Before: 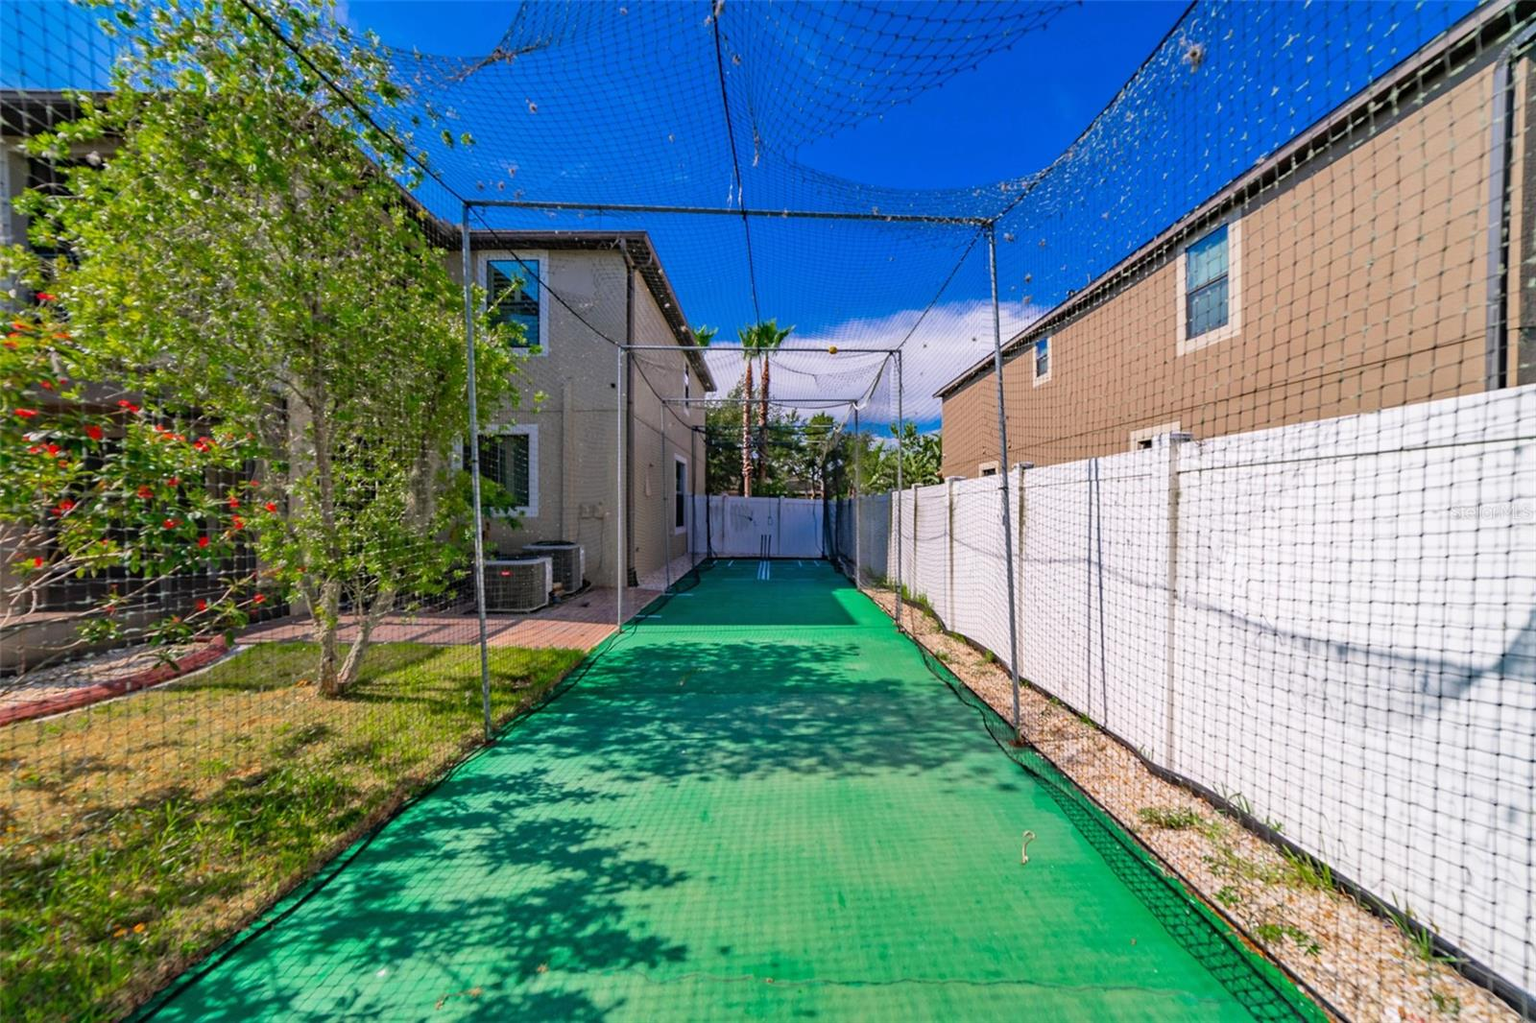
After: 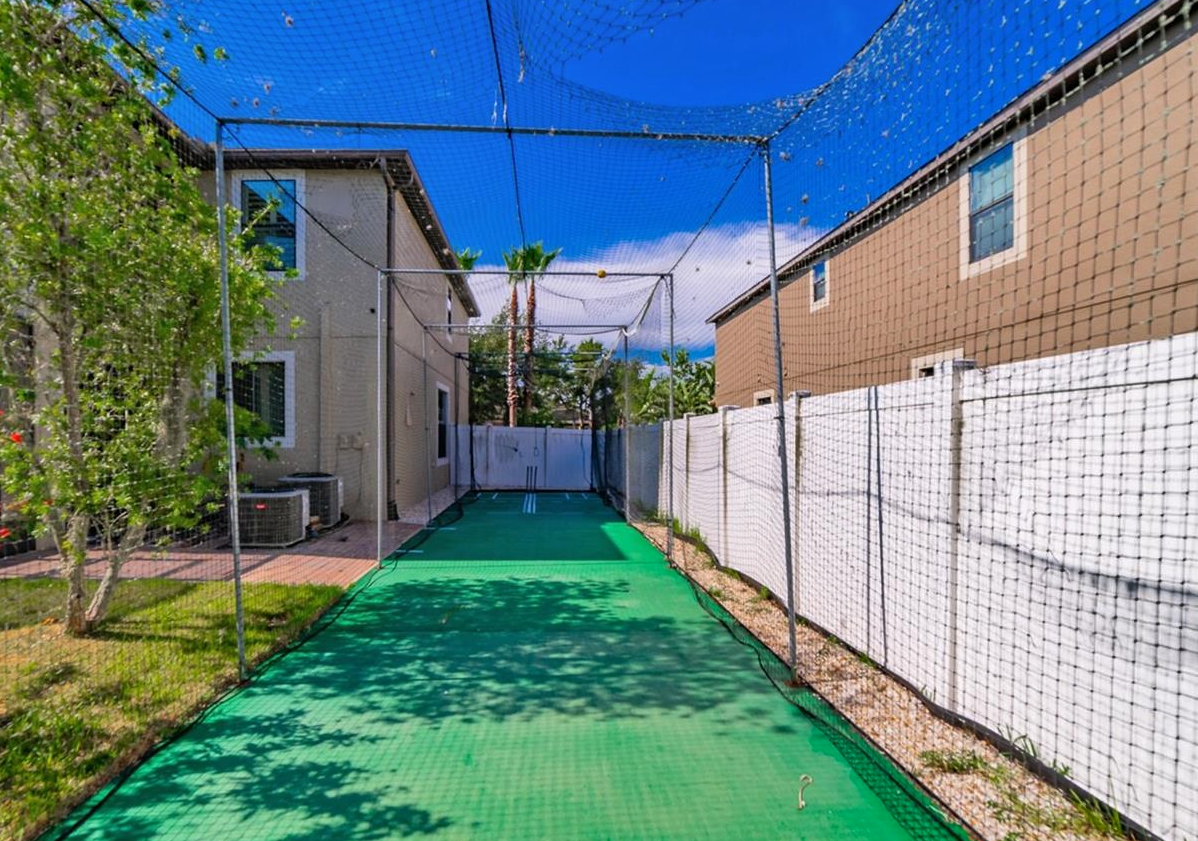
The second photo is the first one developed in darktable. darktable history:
shadows and highlights: highlights color adjustment 0.284%, soften with gaussian
crop: left 16.663%, top 8.626%, right 8.443%, bottom 12.472%
